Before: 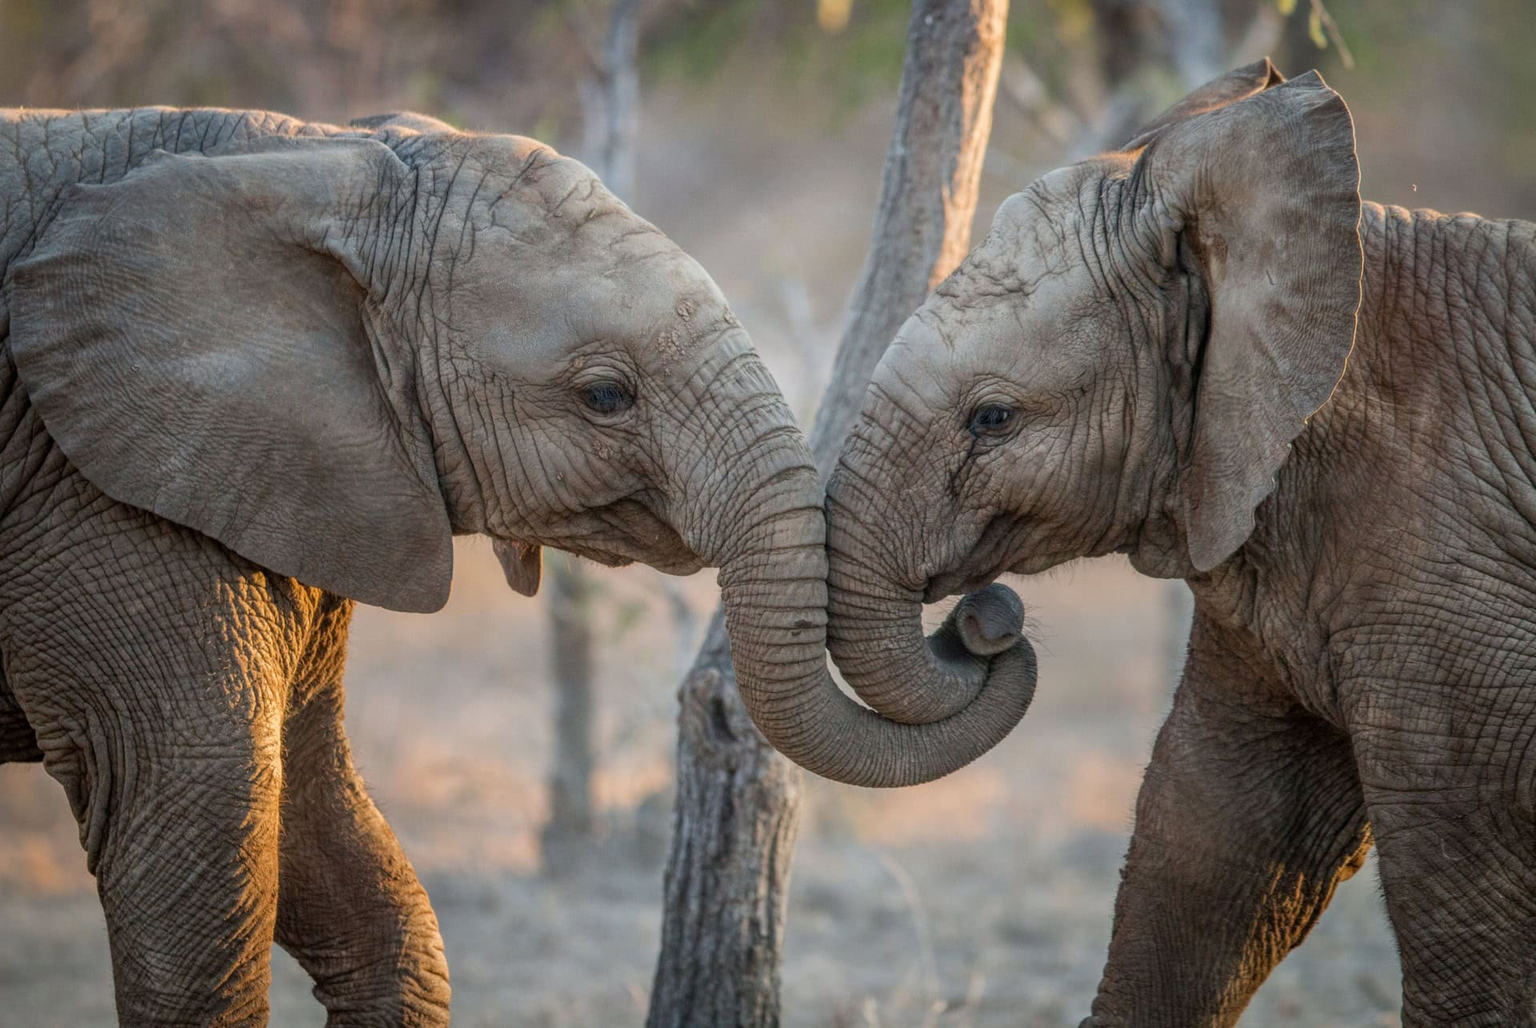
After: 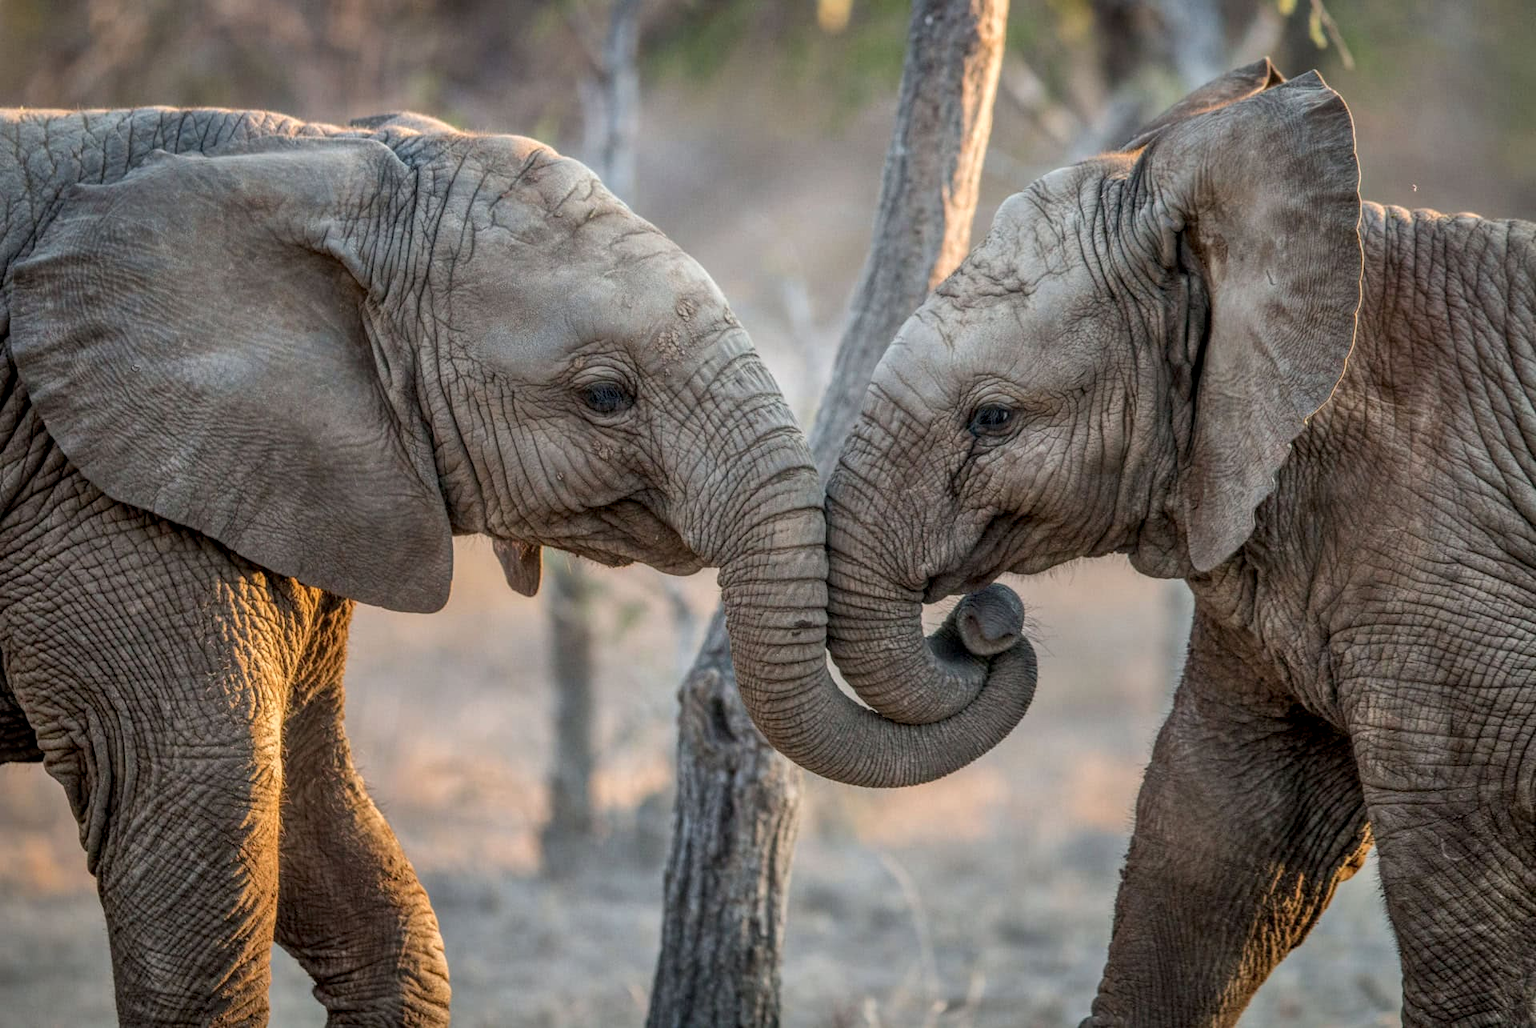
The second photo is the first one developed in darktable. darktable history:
shadows and highlights: low approximation 0.01, soften with gaussian
local contrast: detail 130%
